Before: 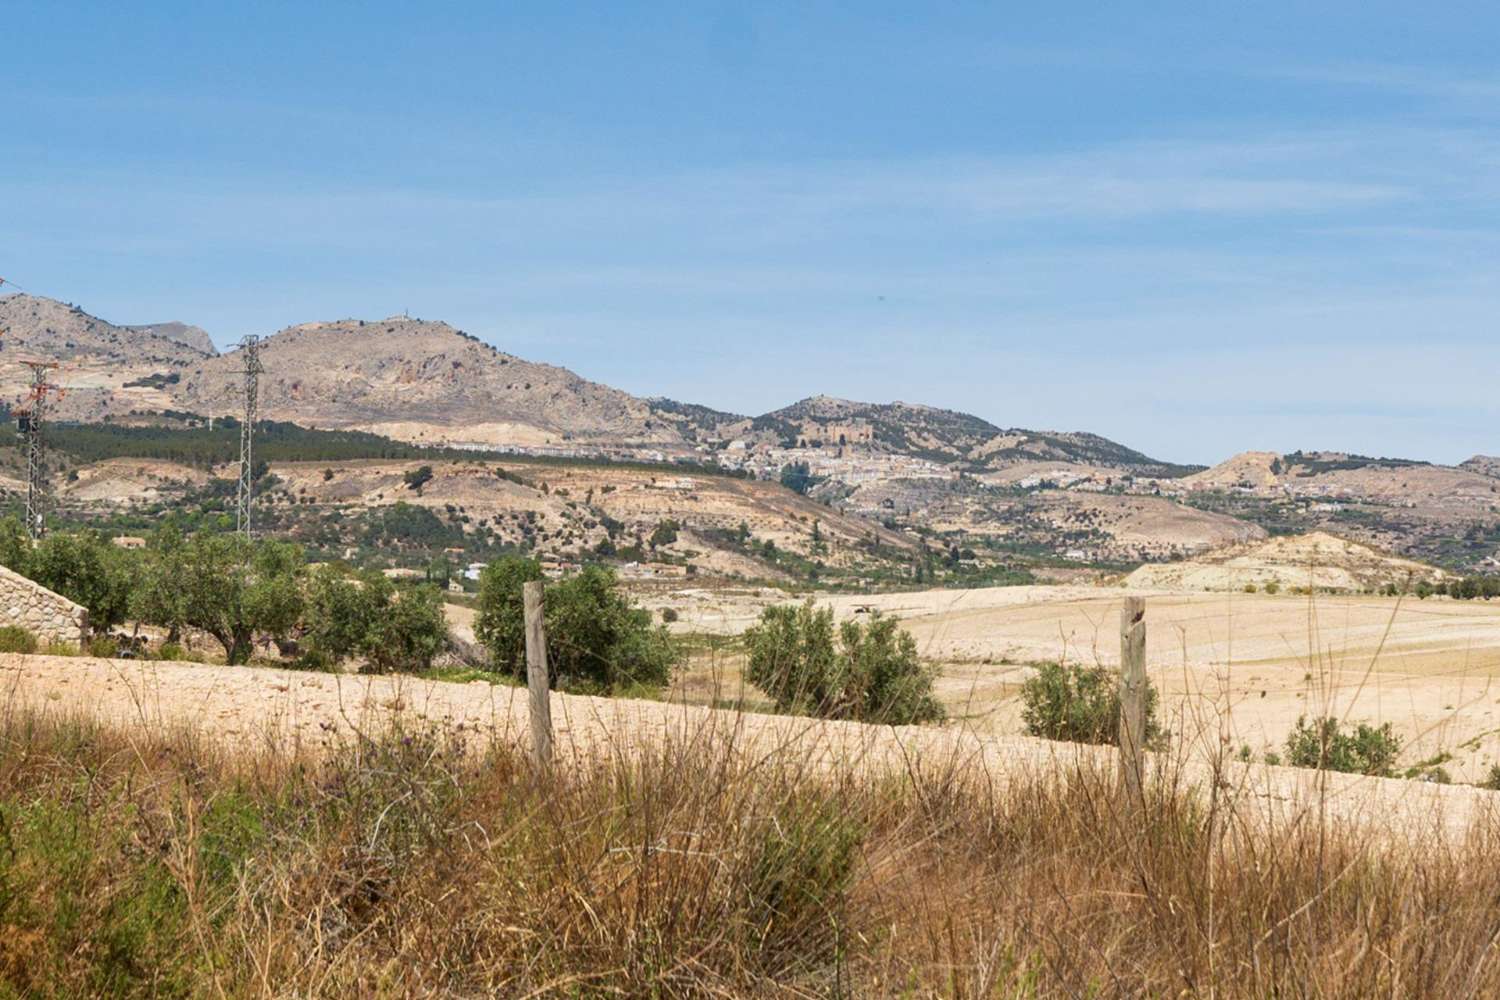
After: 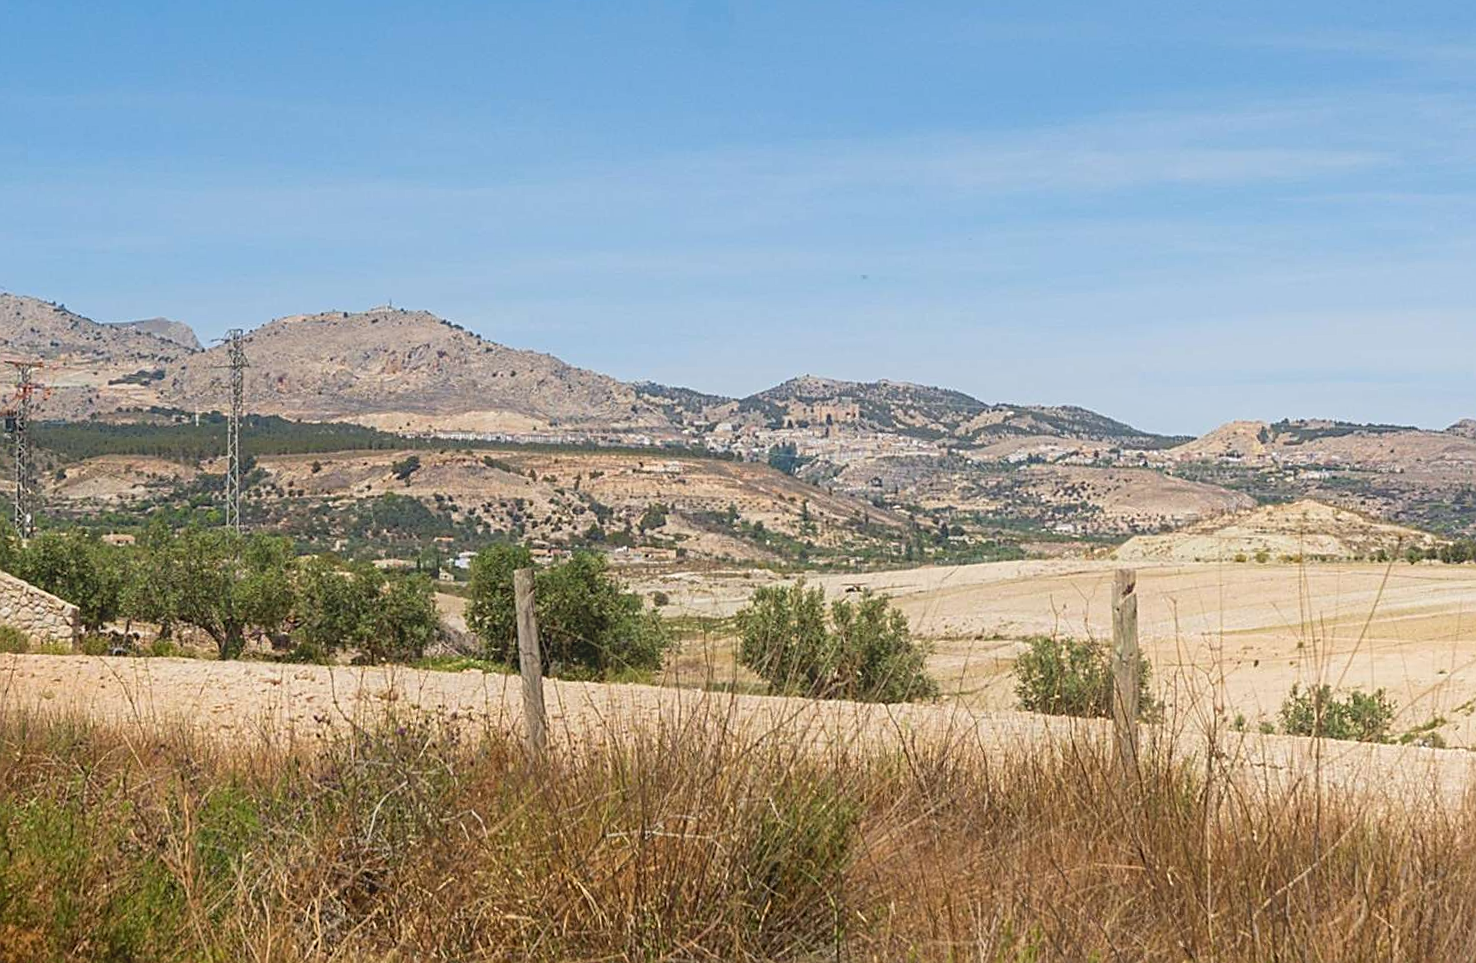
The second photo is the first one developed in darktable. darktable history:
sharpen: on, module defaults
contrast equalizer: y [[0.439, 0.44, 0.442, 0.457, 0.493, 0.498], [0.5 ×6], [0.5 ×6], [0 ×6], [0 ×6]]
rotate and perspective: rotation -1.42°, crop left 0.016, crop right 0.984, crop top 0.035, crop bottom 0.965
